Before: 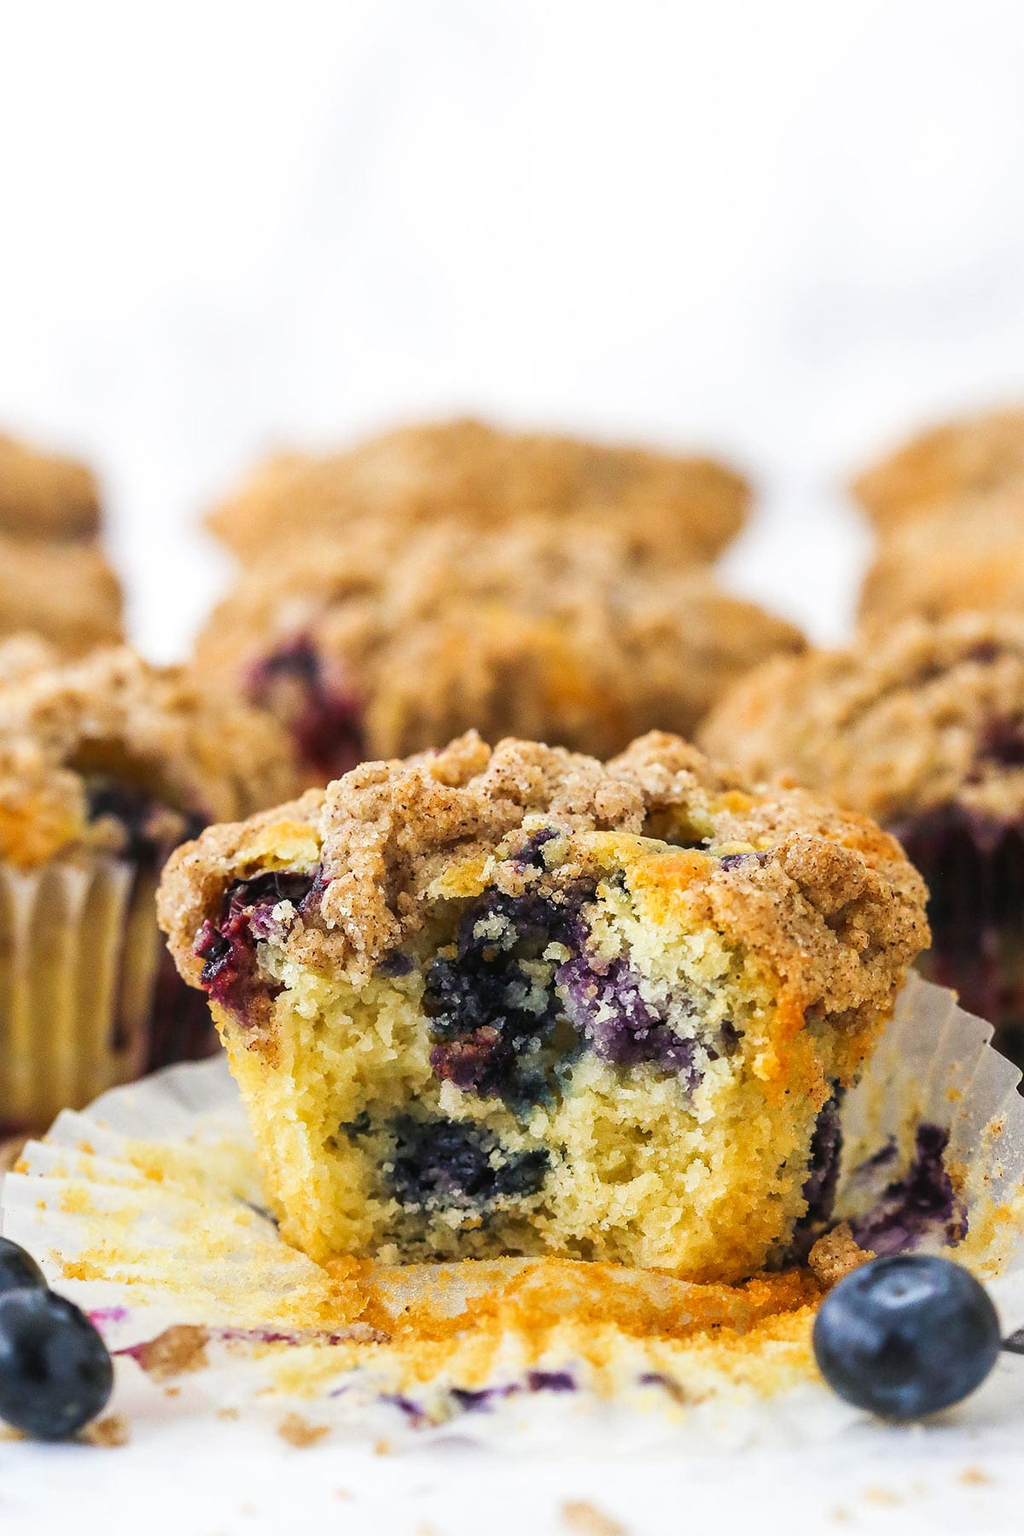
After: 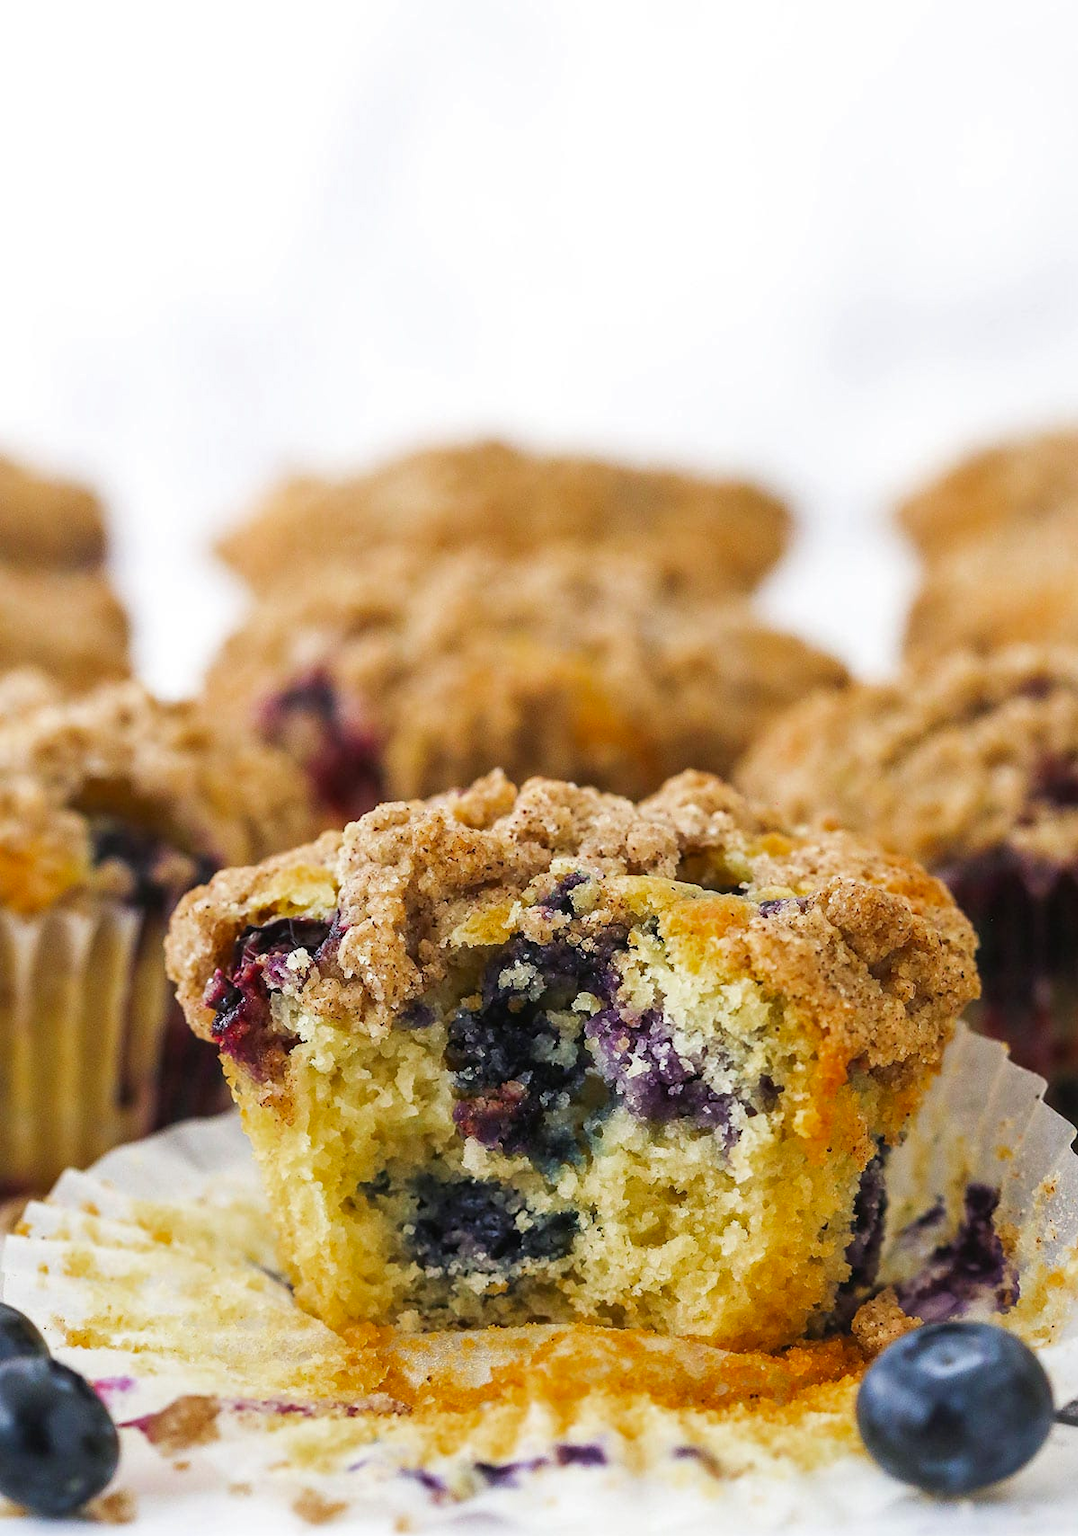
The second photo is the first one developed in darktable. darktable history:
crop and rotate: top 0.003%, bottom 5.023%
color zones: curves: ch0 [(0, 0.444) (0.143, 0.442) (0.286, 0.441) (0.429, 0.441) (0.571, 0.441) (0.714, 0.441) (0.857, 0.442) (1, 0.444)]
